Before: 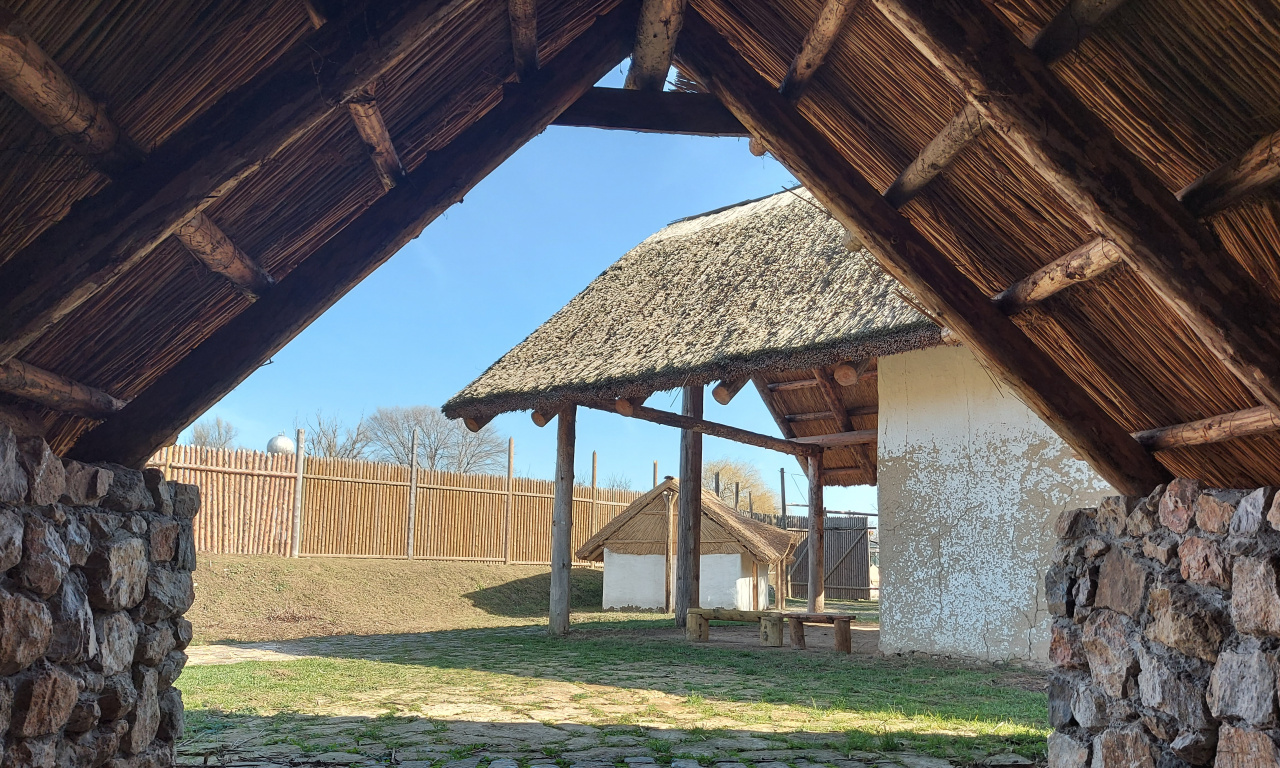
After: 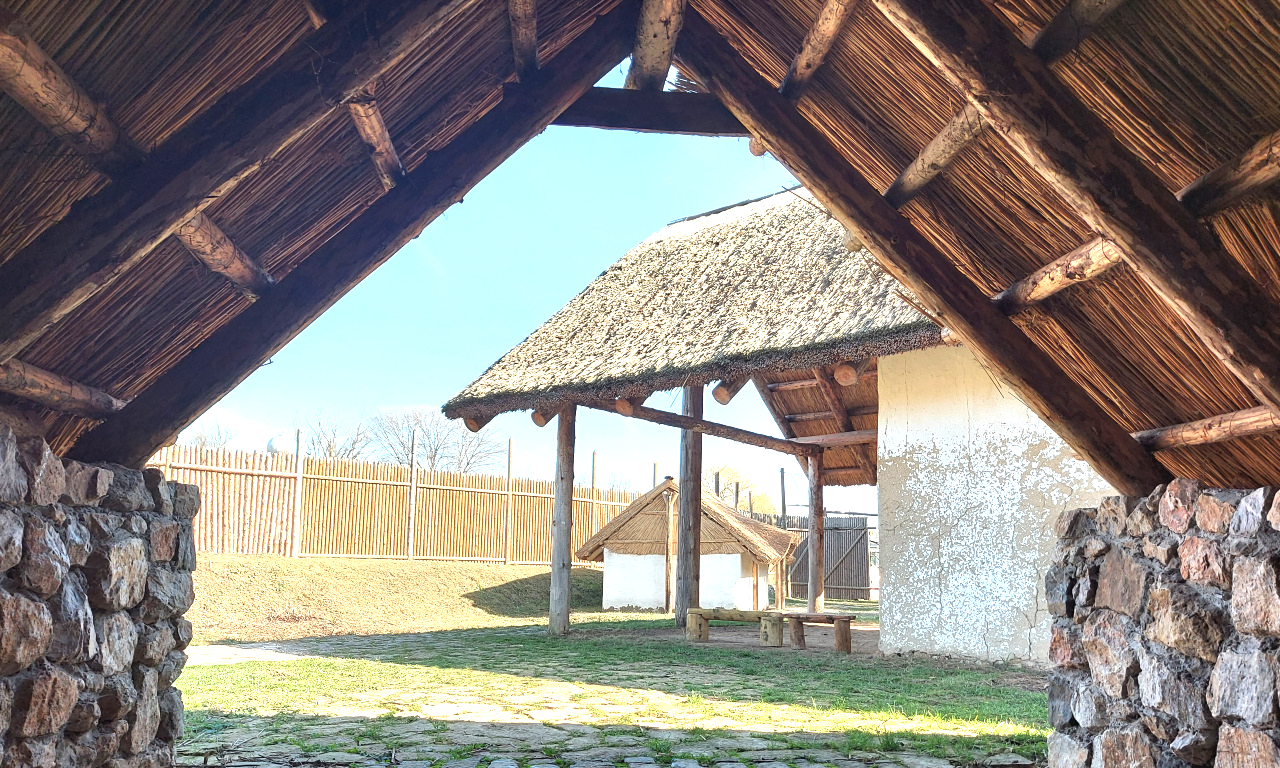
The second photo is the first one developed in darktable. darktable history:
white balance: red 1, blue 1
exposure: exposure 1.15 EV, compensate highlight preservation false
